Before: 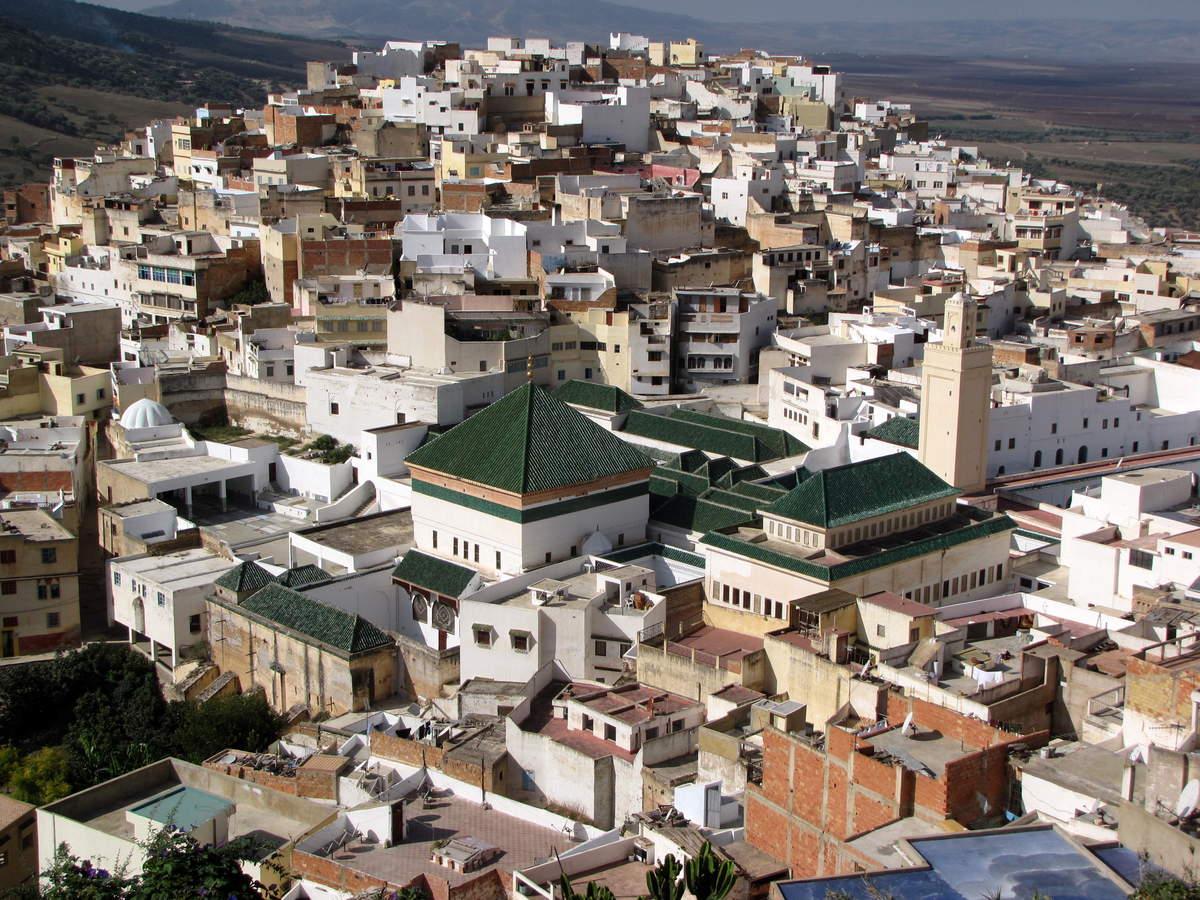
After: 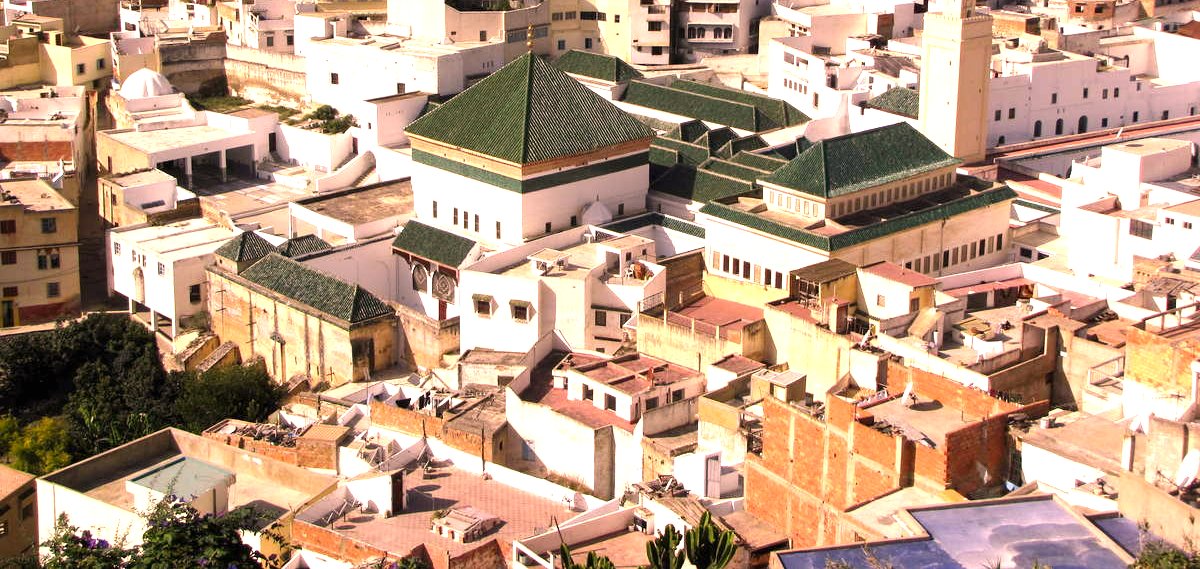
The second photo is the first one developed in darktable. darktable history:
exposure: black level correction 0, exposure 1.199 EV, compensate highlight preservation false
crop and rotate: top 36.735%
color correction: highlights a* 20.76, highlights b* 19.37
